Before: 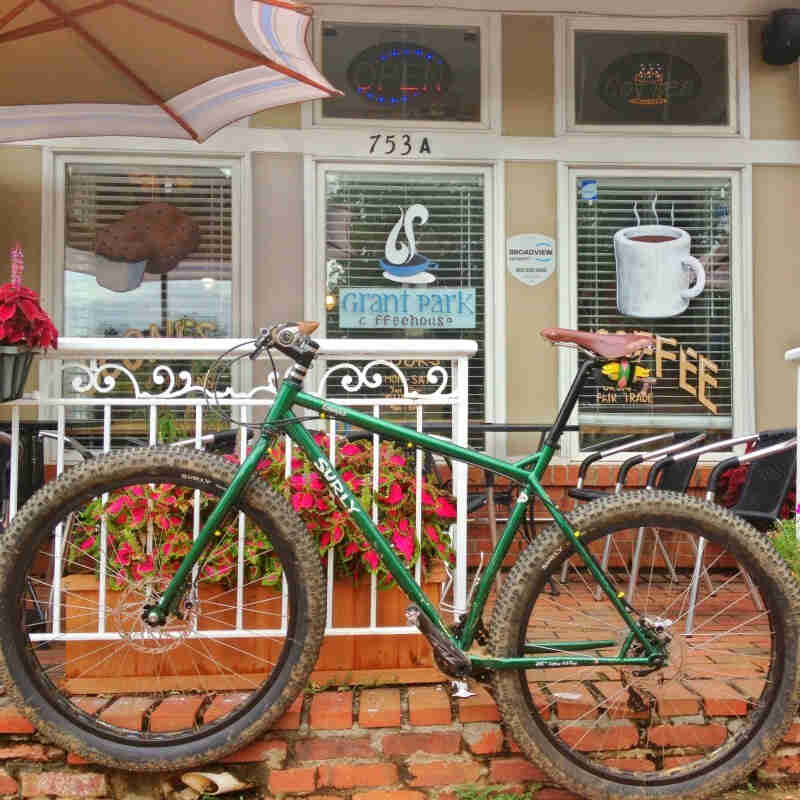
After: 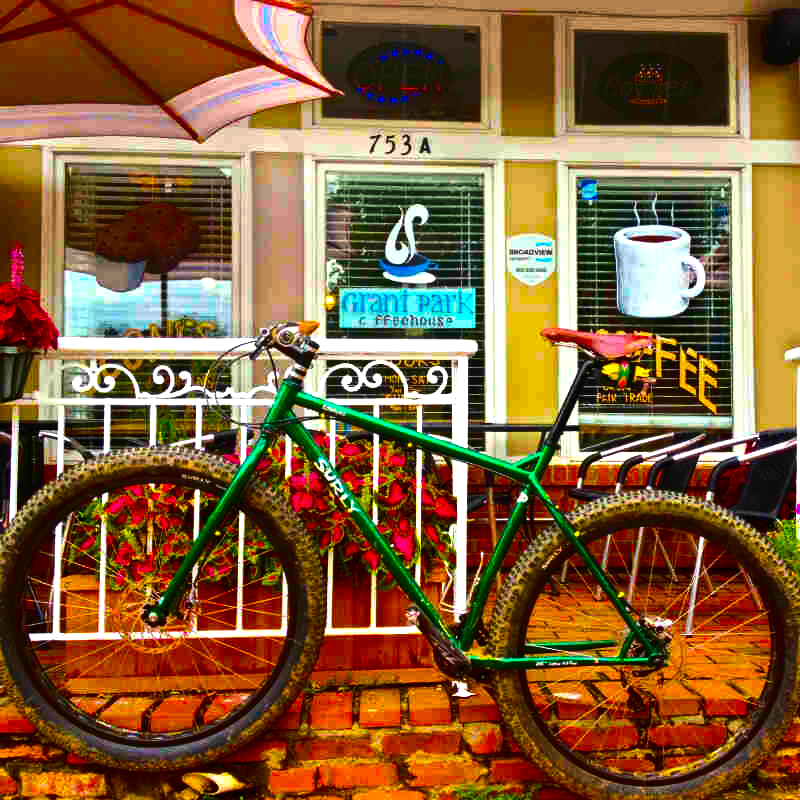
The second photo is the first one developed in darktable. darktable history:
color balance rgb: linear chroma grading › highlights 99.755%, linear chroma grading › global chroma 23.883%, perceptual saturation grading › global saturation 30.177%, perceptual brilliance grading › global brilliance 20.269%, perceptual brilliance grading › shadows -39.615%
contrast brightness saturation: contrast 0.134, brightness -0.23, saturation 0.148
